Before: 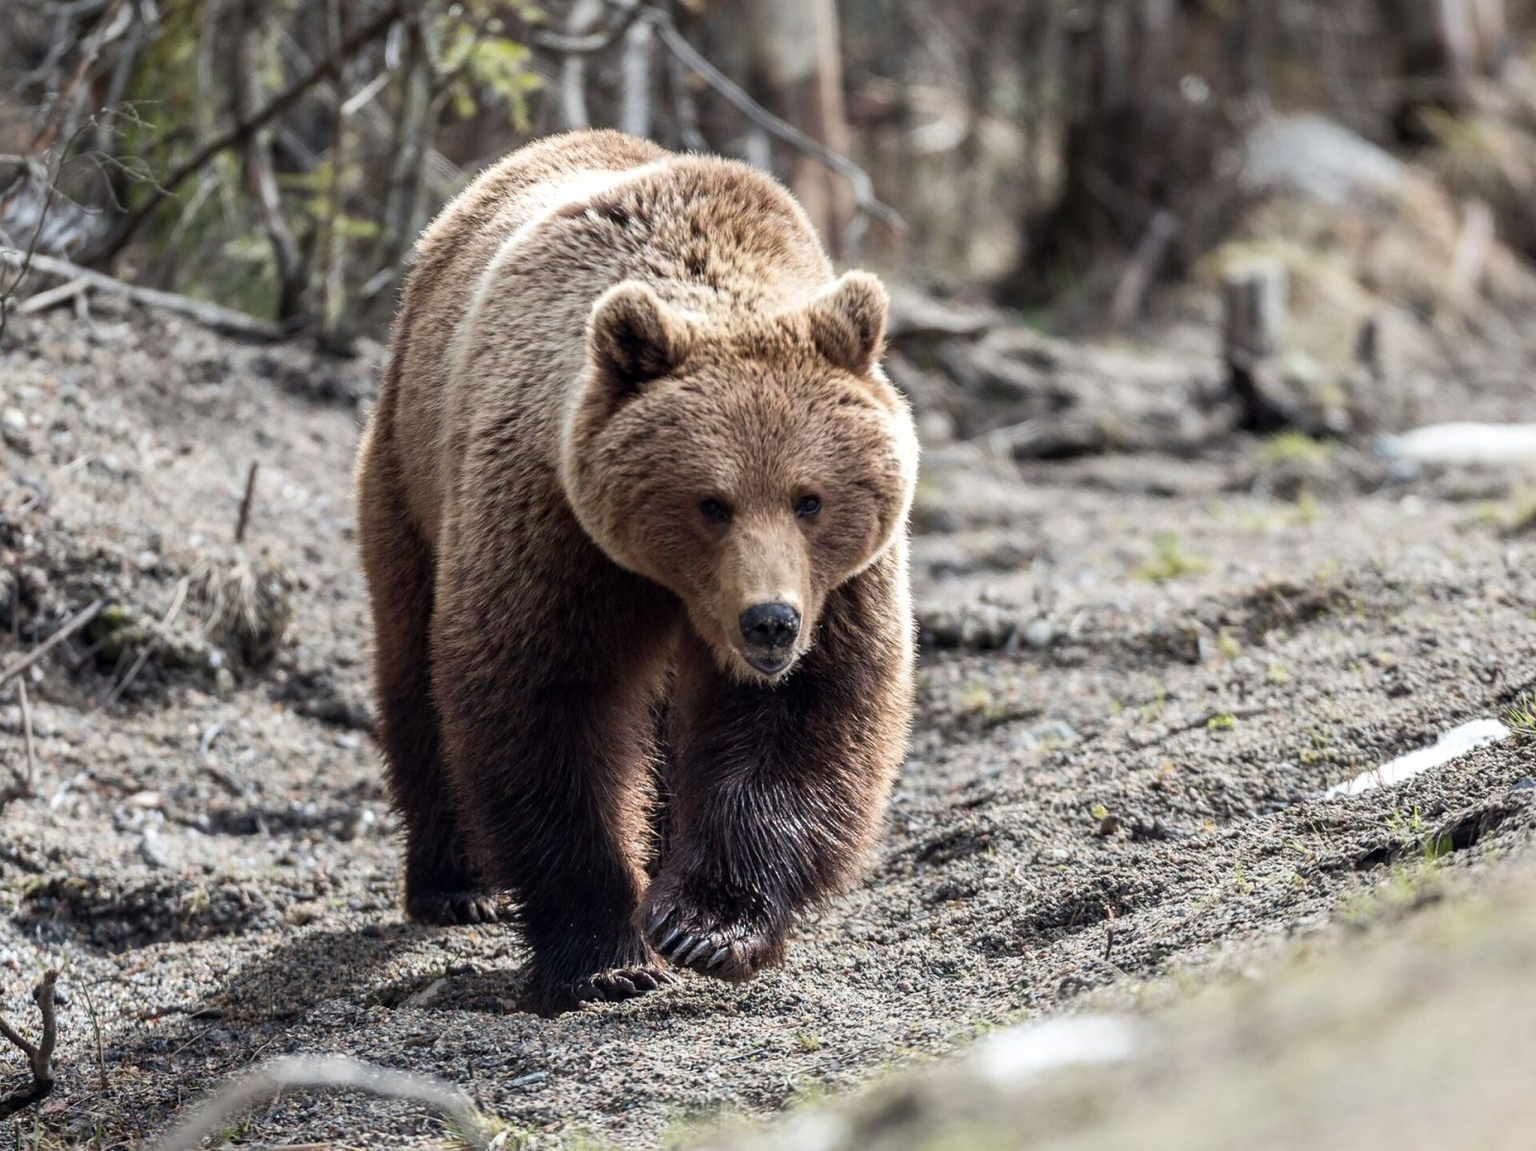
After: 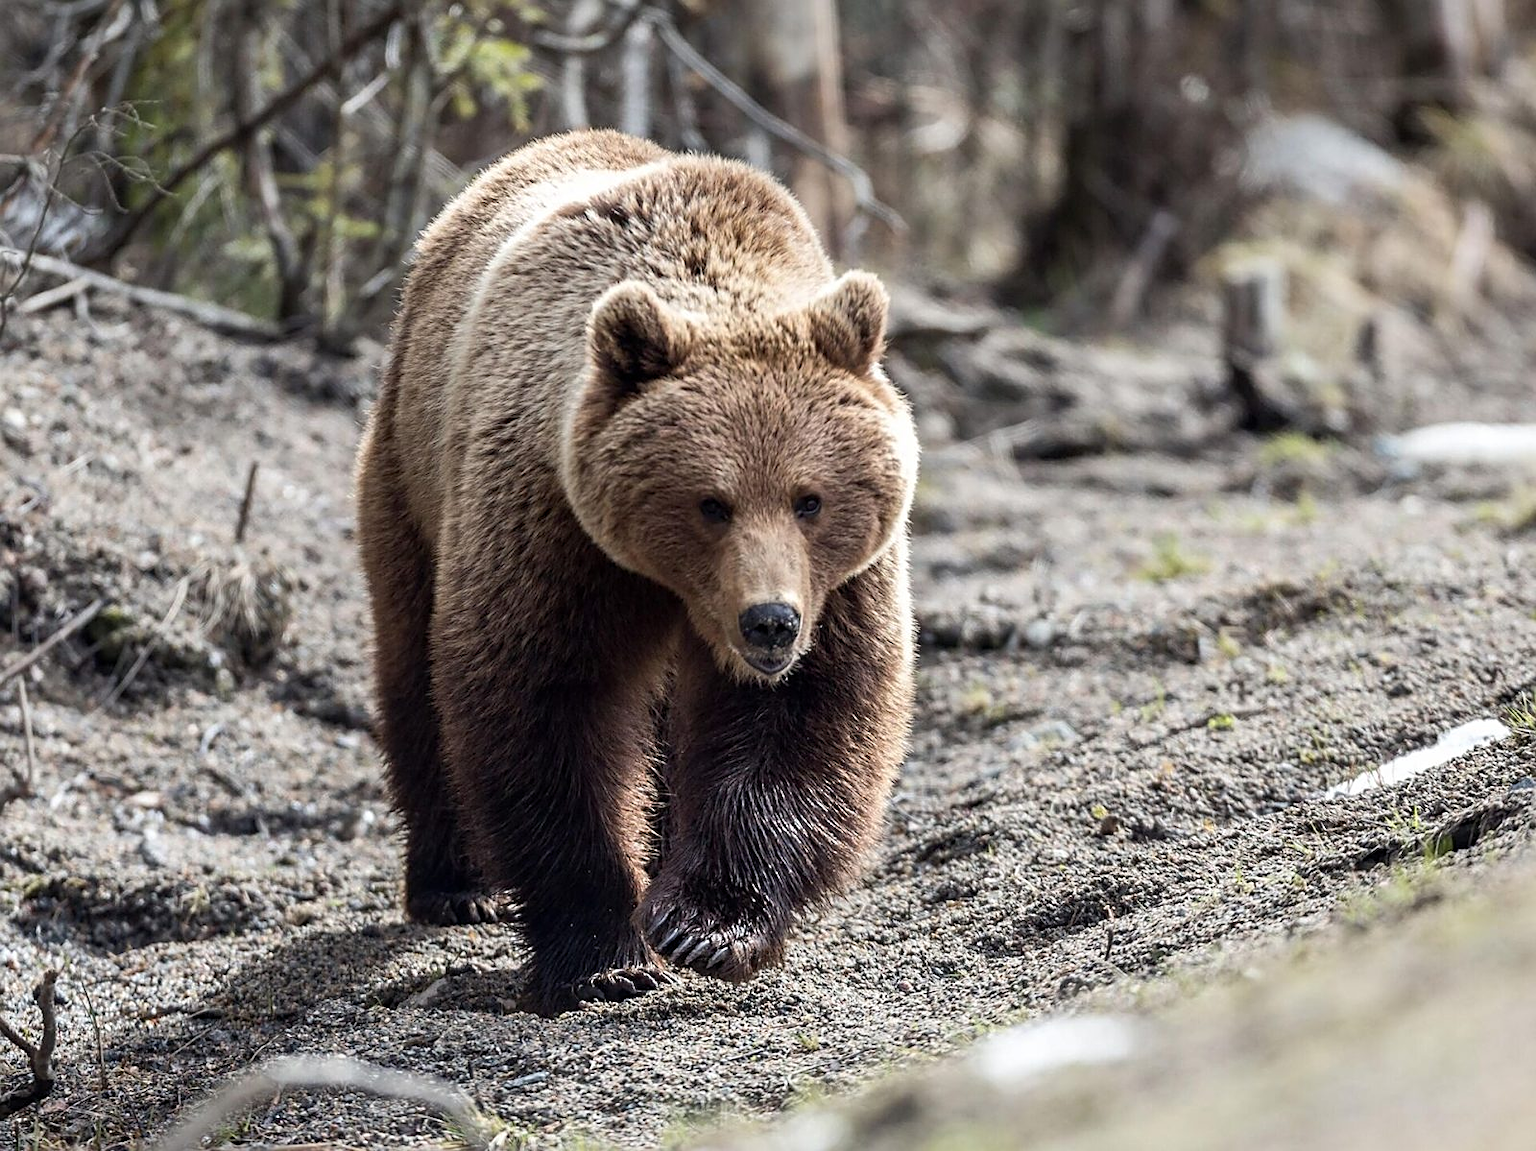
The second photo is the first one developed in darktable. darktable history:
levels: black 3.88%
sharpen: on, module defaults
